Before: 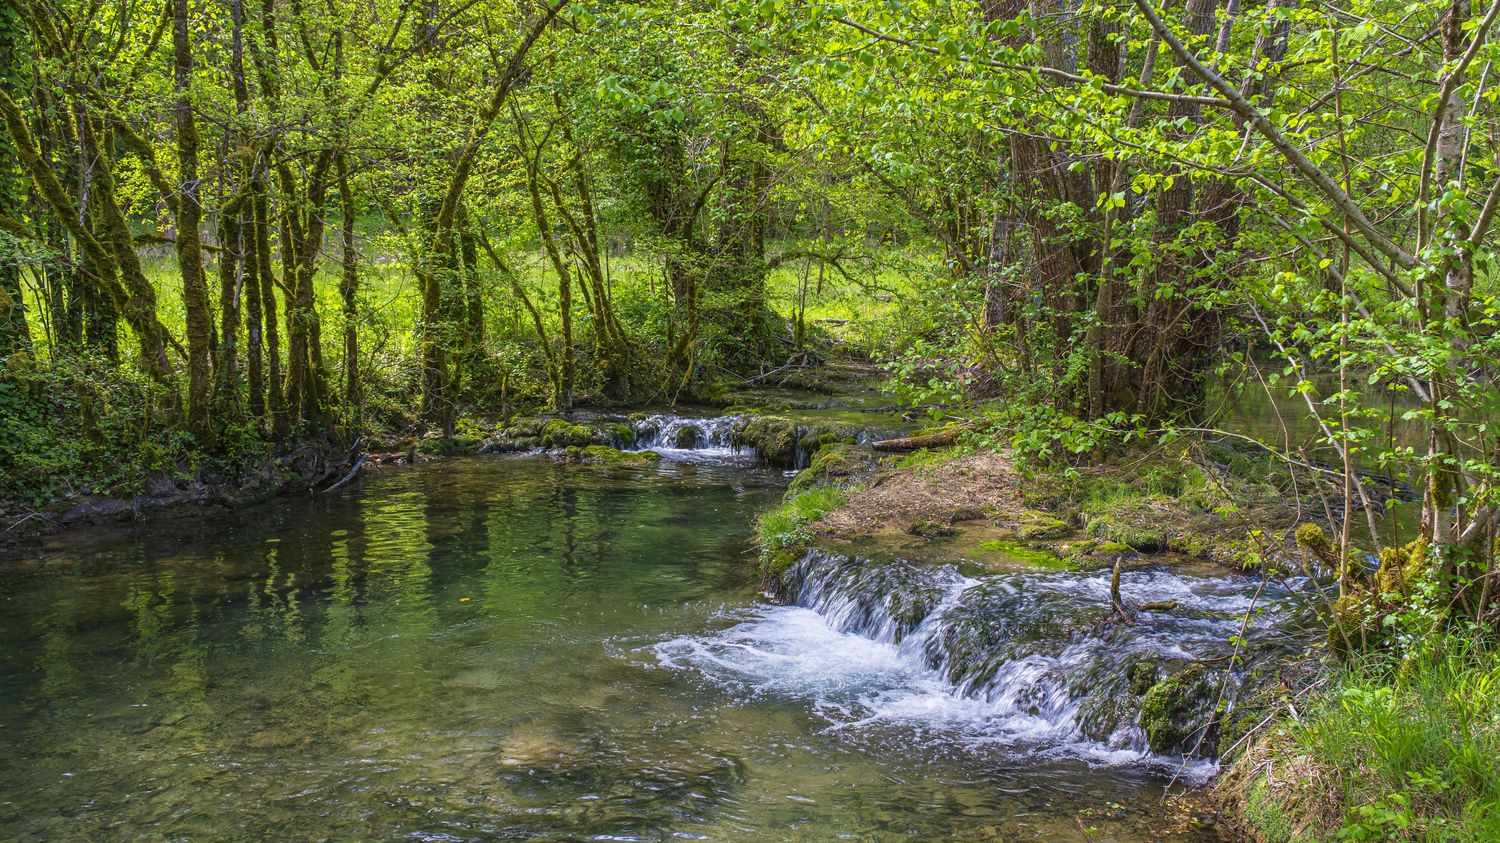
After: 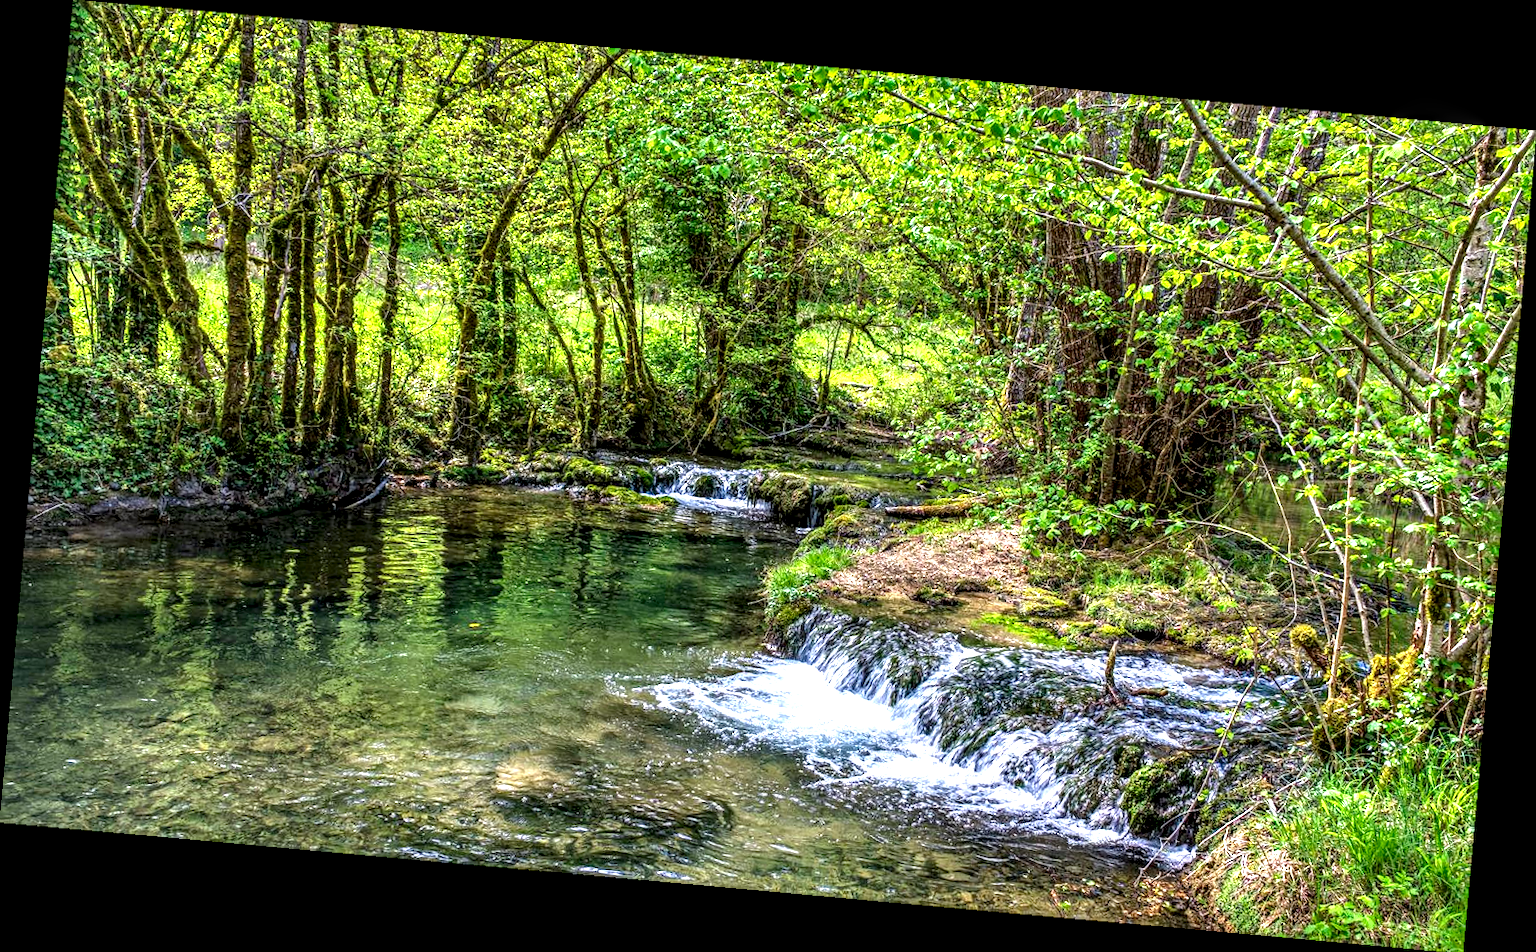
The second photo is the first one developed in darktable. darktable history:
local contrast: highlights 20%, detail 197%
rotate and perspective: rotation 5.12°, automatic cropping off
exposure: black level correction 0, exposure 0.7 EV, compensate exposure bias true, compensate highlight preservation false
white balance: red 0.988, blue 1.017
